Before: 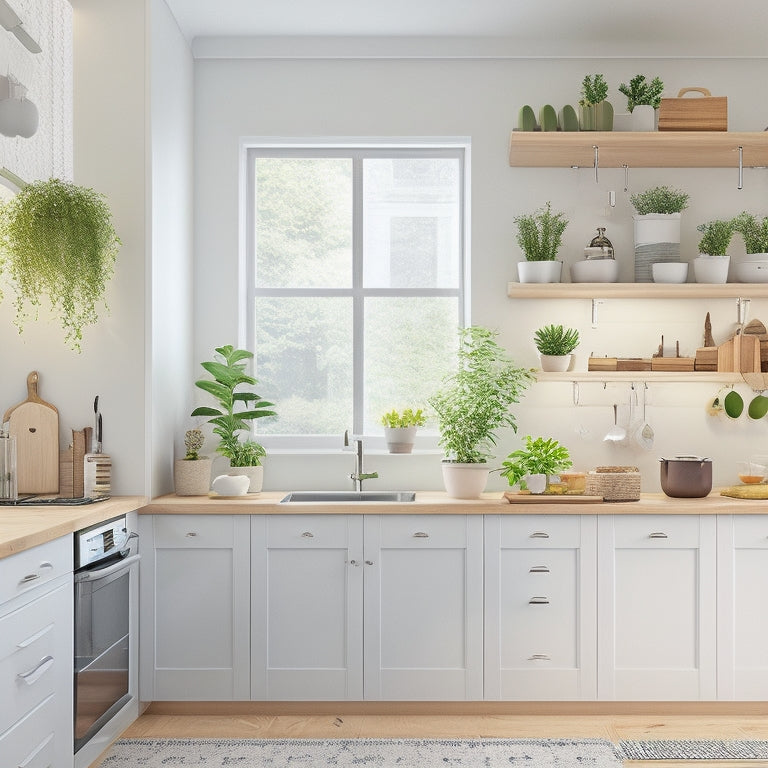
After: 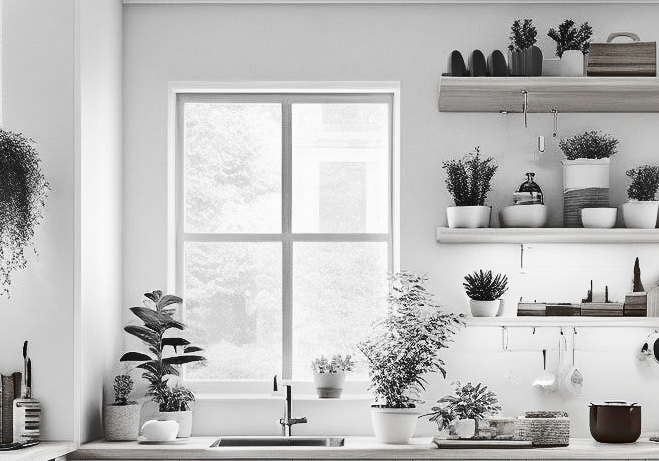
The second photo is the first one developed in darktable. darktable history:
base curve: curves: ch0 [(0, 0) (0.028, 0.03) (0.121, 0.232) (0.46, 0.748) (0.859, 0.968) (1, 1)], preserve colors none
color zones: curves: ch0 [(0, 0.278) (0.143, 0.5) (0.286, 0.5) (0.429, 0.5) (0.571, 0.5) (0.714, 0.5) (0.857, 0.5) (1, 0.5)]; ch1 [(0, 1) (0.143, 0.165) (0.286, 0) (0.429, 0) (0.571, 0) (0.714, 0) (0.857, 0.5) (1, 0.5)]; ch2 [(0, 0.508) (0.143, 0.5) (0.286, 0.5) (0.429, 0.5) (0.571, 0.5) (0.714, 0.5) (0.857, 0.5) (1, 0.5)]
shadows and highlights: white point adjustment 0.103, highlights -70.36, soften with gaussian
crop and rotate: left 9.263%, top 7.27%, right 4.812%, bottom 32.658%
